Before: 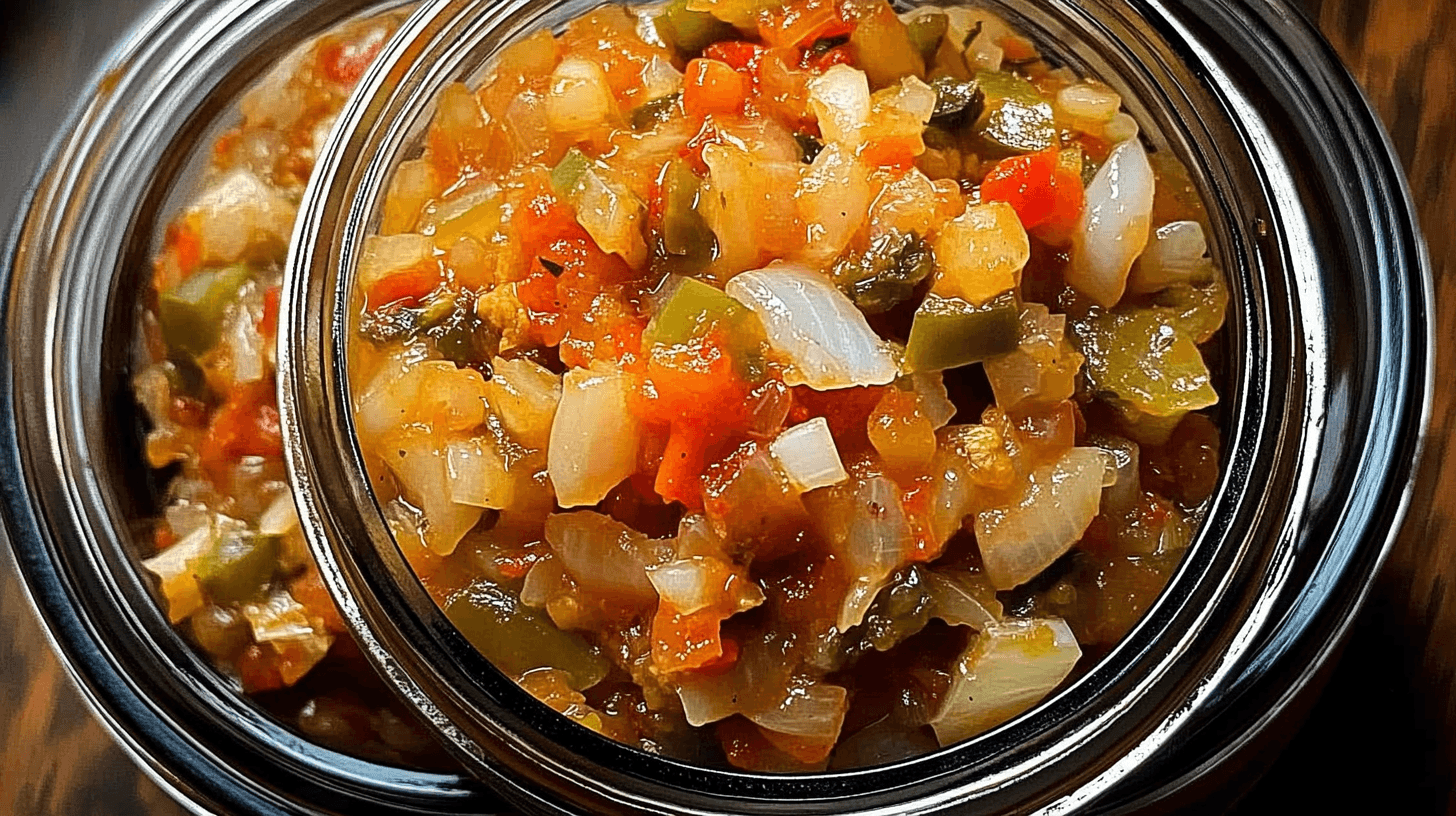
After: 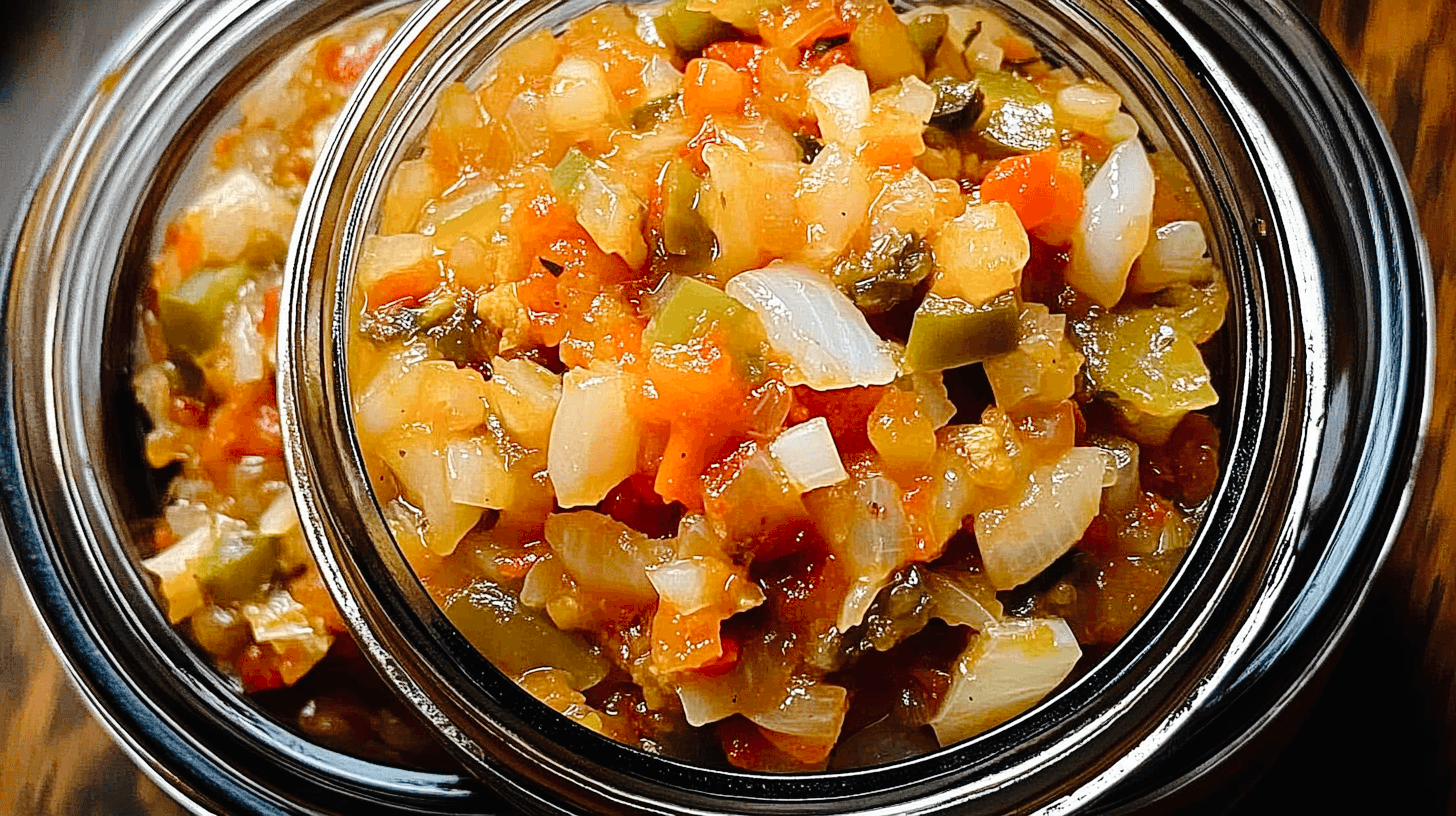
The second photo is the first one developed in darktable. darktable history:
tone curve: curves: ch0 [(0, 0.01) (0.052, 0.045) (0.136, 0.133) (0.275, 0.35) (0.43, 0.54) (0.676, 0.751) (0.89, 0.919) (1, 1)]; ch1 [(0, 0) (0.094, 0.081) (0.285, 0.299) (0.385, 0.403) (0.447, 0.429) (0.495, 0.496) (0.544, 0.552) (0.589, 0.612) (0.722, 0.728) (1, 1)]; ch2 [(0, 0) (0.257, 0.217) (0.43, 0.421) (0.498, 0.507) (0.531, 0.544) (0.56, 0.579) (0.625, 0.642) (1, 1)], preserve colors none
